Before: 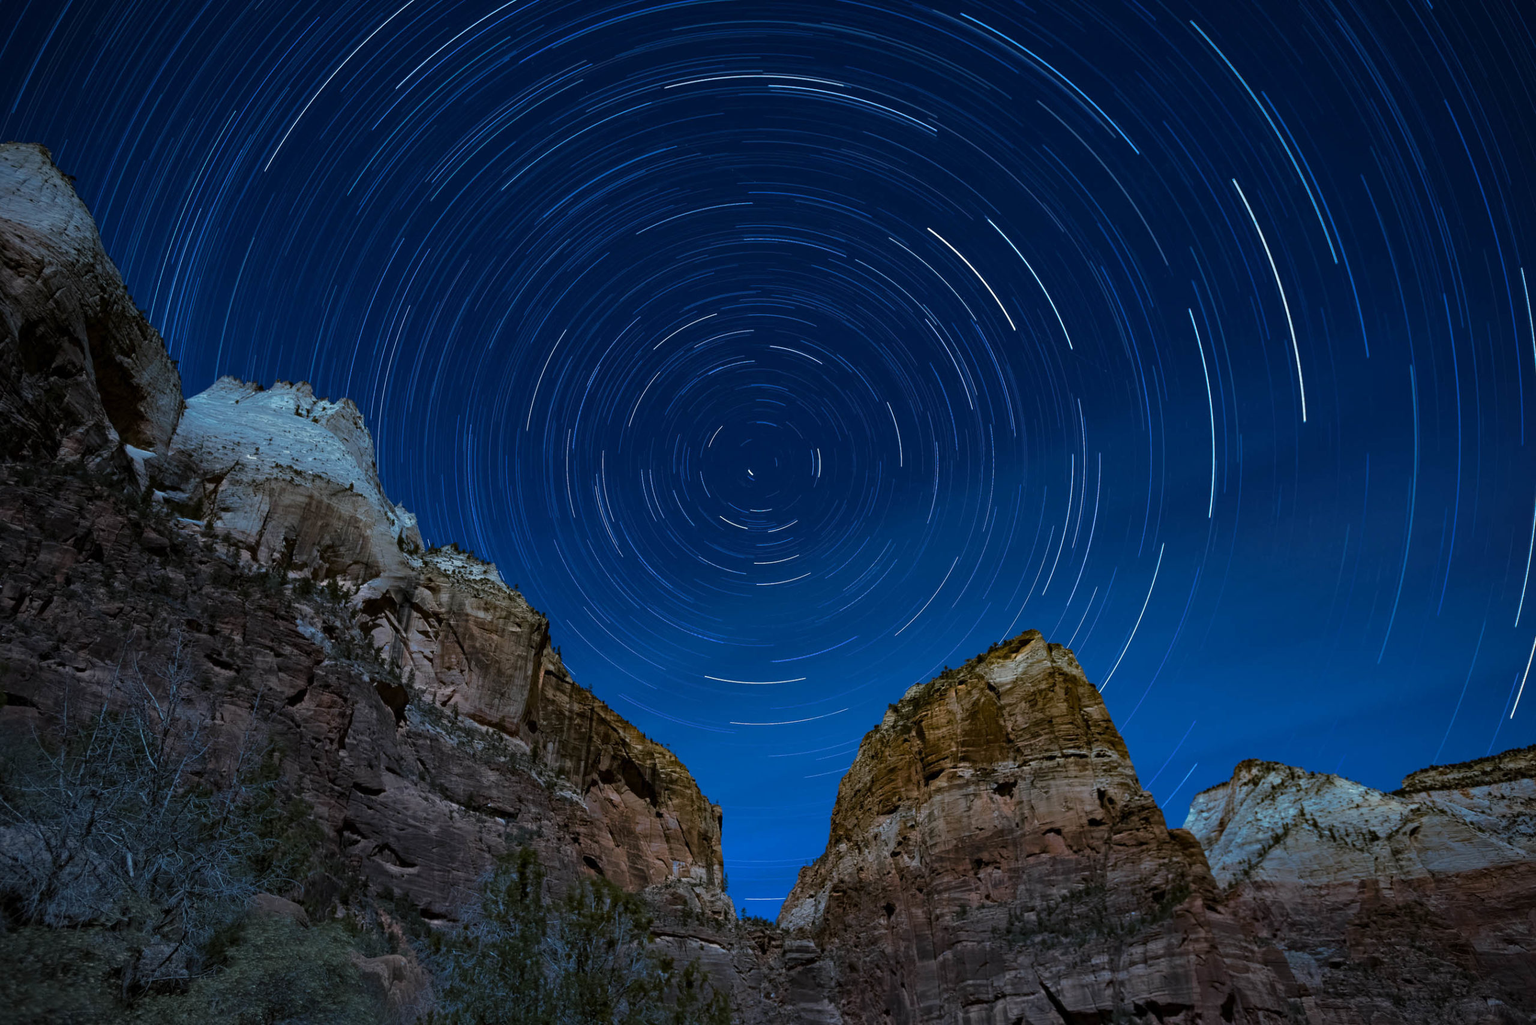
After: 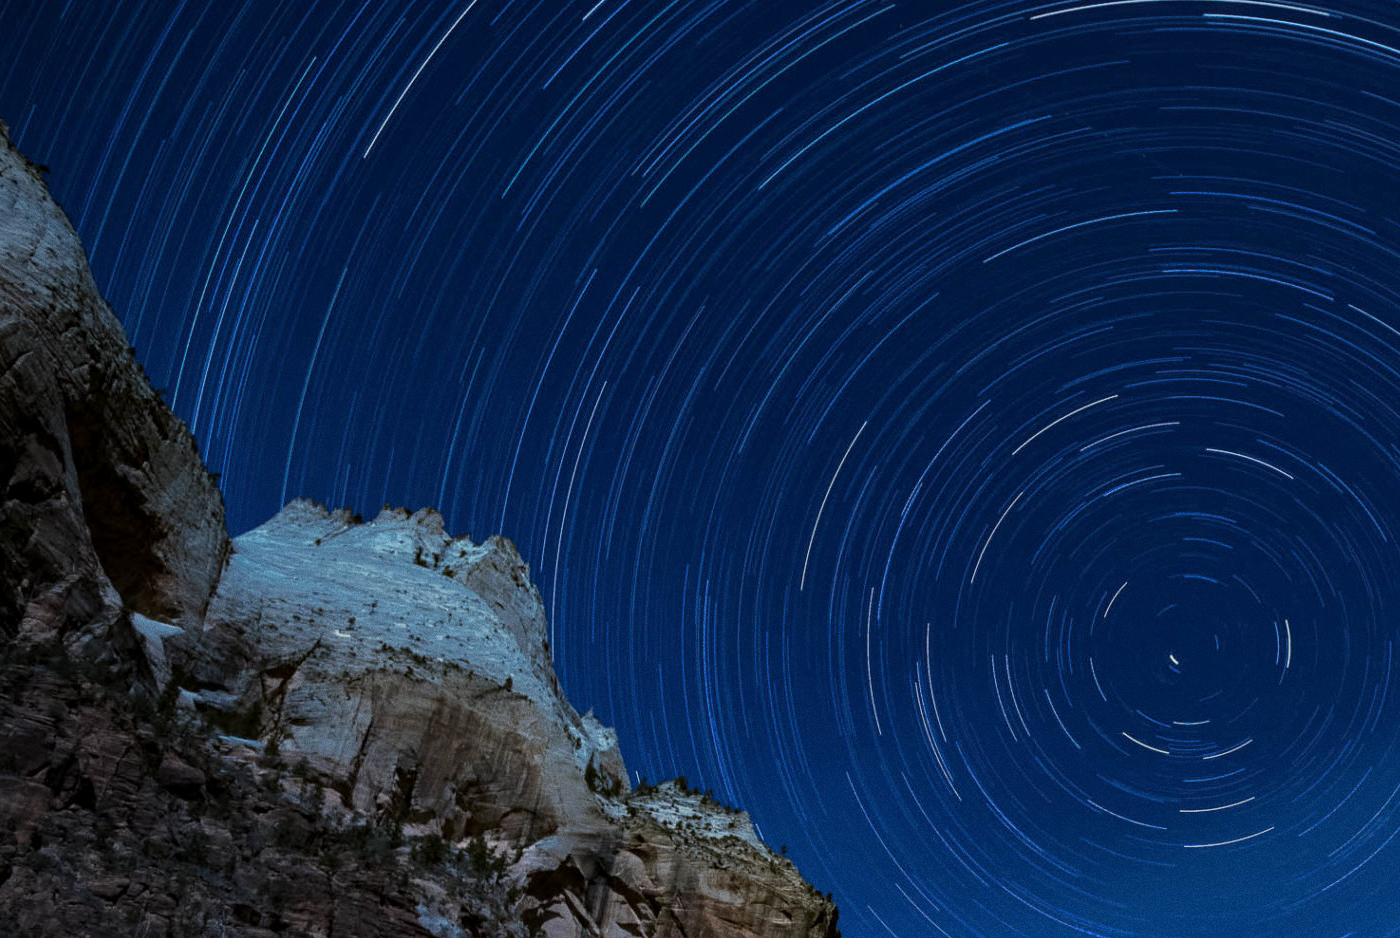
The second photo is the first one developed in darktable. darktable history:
local contrast: detail 110%
grain: coarseness 0.09 ISO
crop and rotate: left 3.047%, top 7.509%, right 42.236%, bottom 37.598%
